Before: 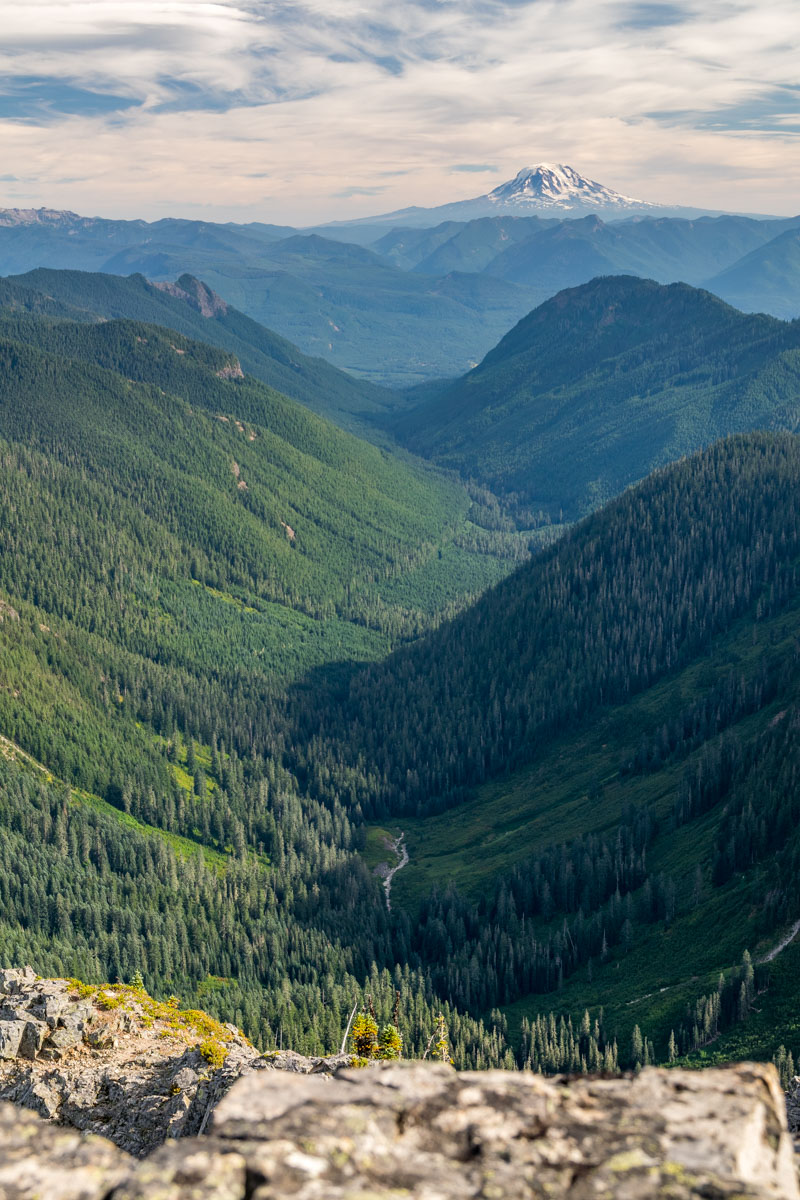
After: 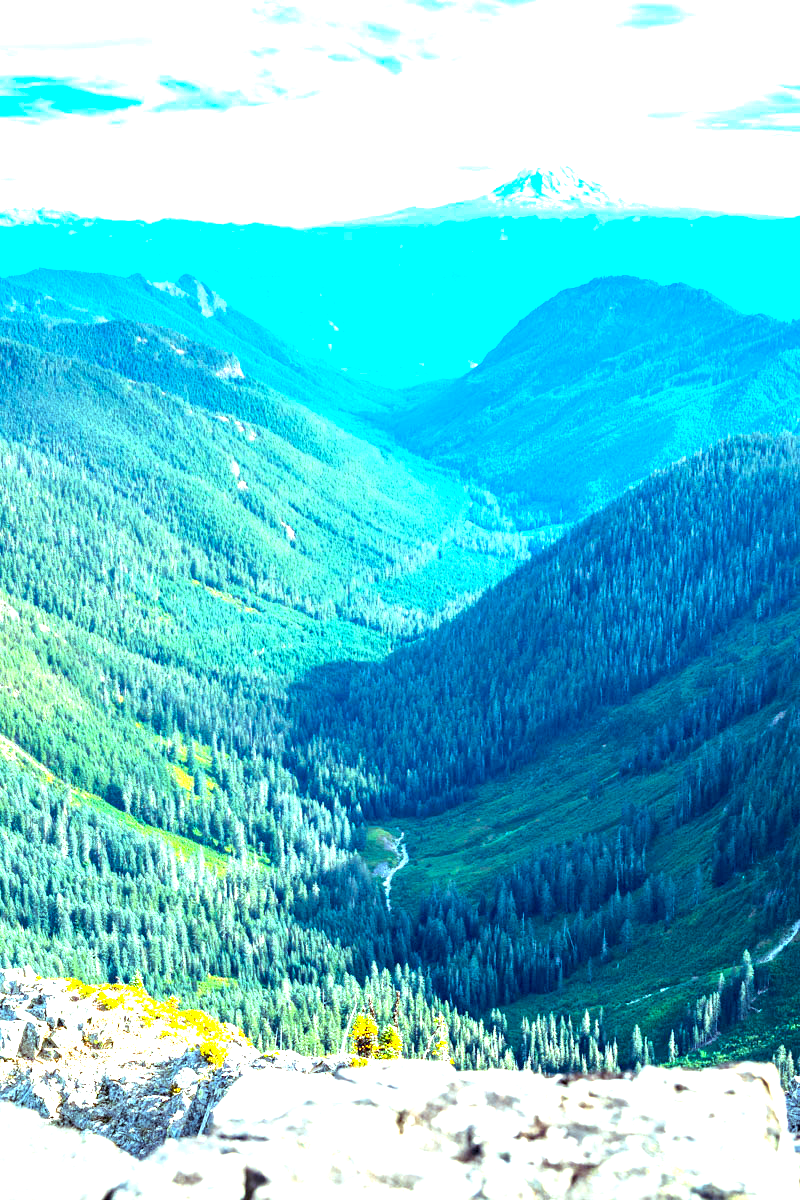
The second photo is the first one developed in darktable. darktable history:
color calibration: output R [1.063, -0.012, -0.003, 0], output G [0, 1.022, 0.021, 0], output B [-0.079, 0.047, 1, 0], illuminant custom, x 0.389, y 0.387, temperature 3838.64 K
color balance rgb: shadows lift › luminance 0.49%, shadows lift › chroma 6.83%, shadows lift › hue 300.29°, power › hue 208.98°, highlights gain › luminance 20.24%, highlights gain › chroma 2.73%, highlights gain › hue 173.85°, perceptual saturation grading › global saturation 18.05%
exposure: black level correction 0, exposure 2.088 EV, compensate exposure bias true, compensate highlight preservation false
